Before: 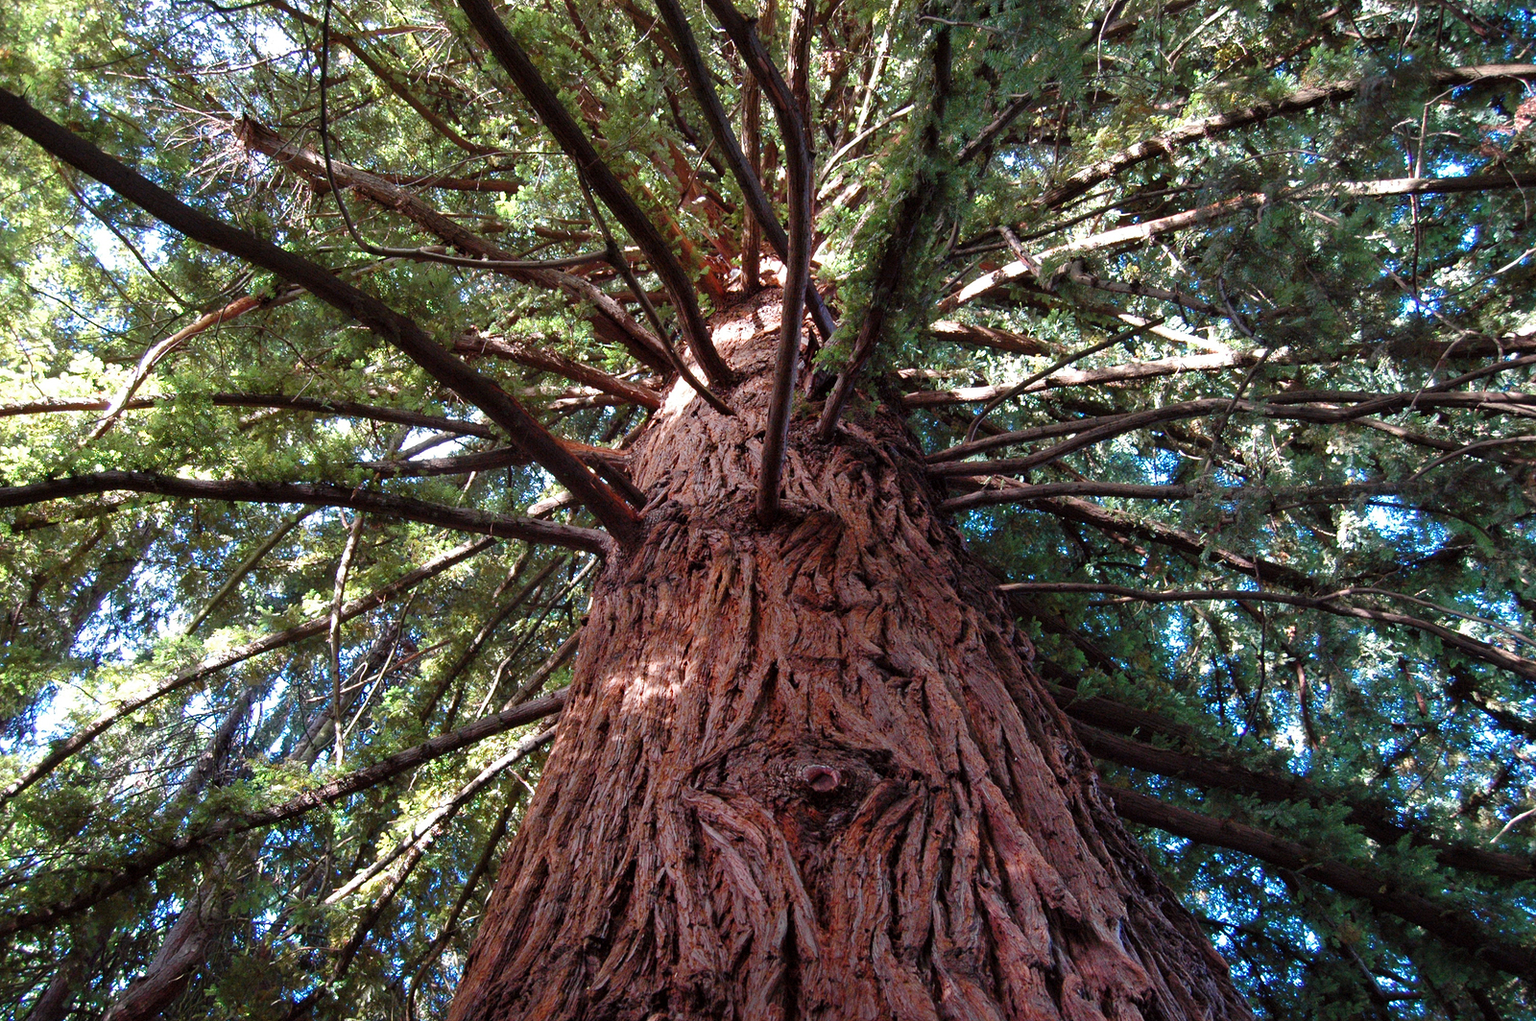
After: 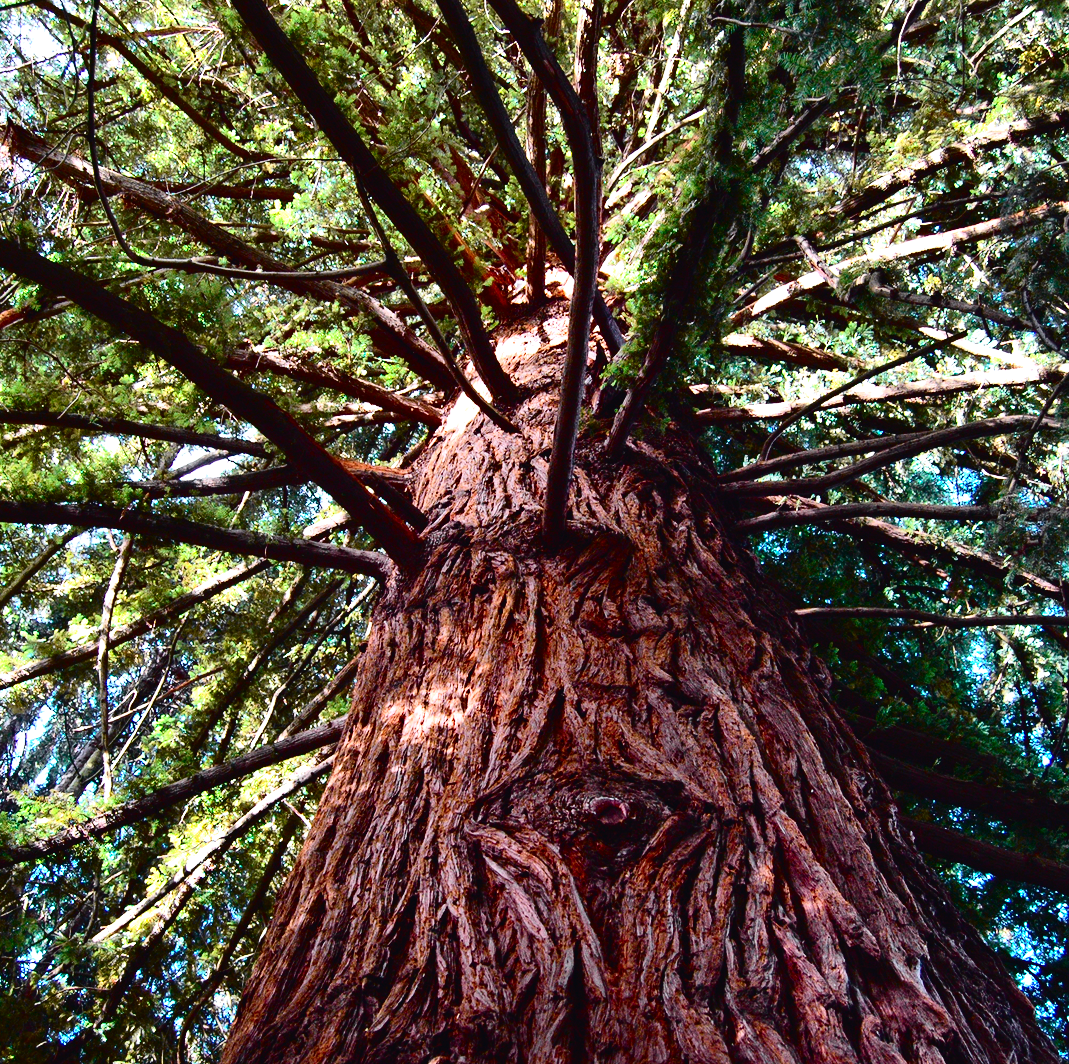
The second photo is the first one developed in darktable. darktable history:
exposure: exposure 0.66 EV, compensate highlight preservation false
tone curve: curves: ch0 [(0, 0.023) (0.104, 0.058) (0.21, 0.162) (0.469, 0.524) (0.579, 0.65) (0.725, 0.8) (0.858, 0.903) (1, 0.974)]; ch1 [(0, 0) (0.414, 0.395) (0.447, 0.447) (0.502, 0.501) (0.521, 0.512) (0.57, 0.563) (0.618, 0.61) (0.654, 0.642) (1, 1)]; ch2 [(0, 0) (0.356, 0.408) (0.437, 0.453) (0.492, 0.485) (0.524, 0.508) (0.566, 0.567) (0.595, 0.604) (1, 1)], color space Lab, independent channels, preserve colors none
crop: left 15.433%, right 17.729%
contrast brightness saturation: contrast 0.193, brightness -0.108, saturation 0.208
